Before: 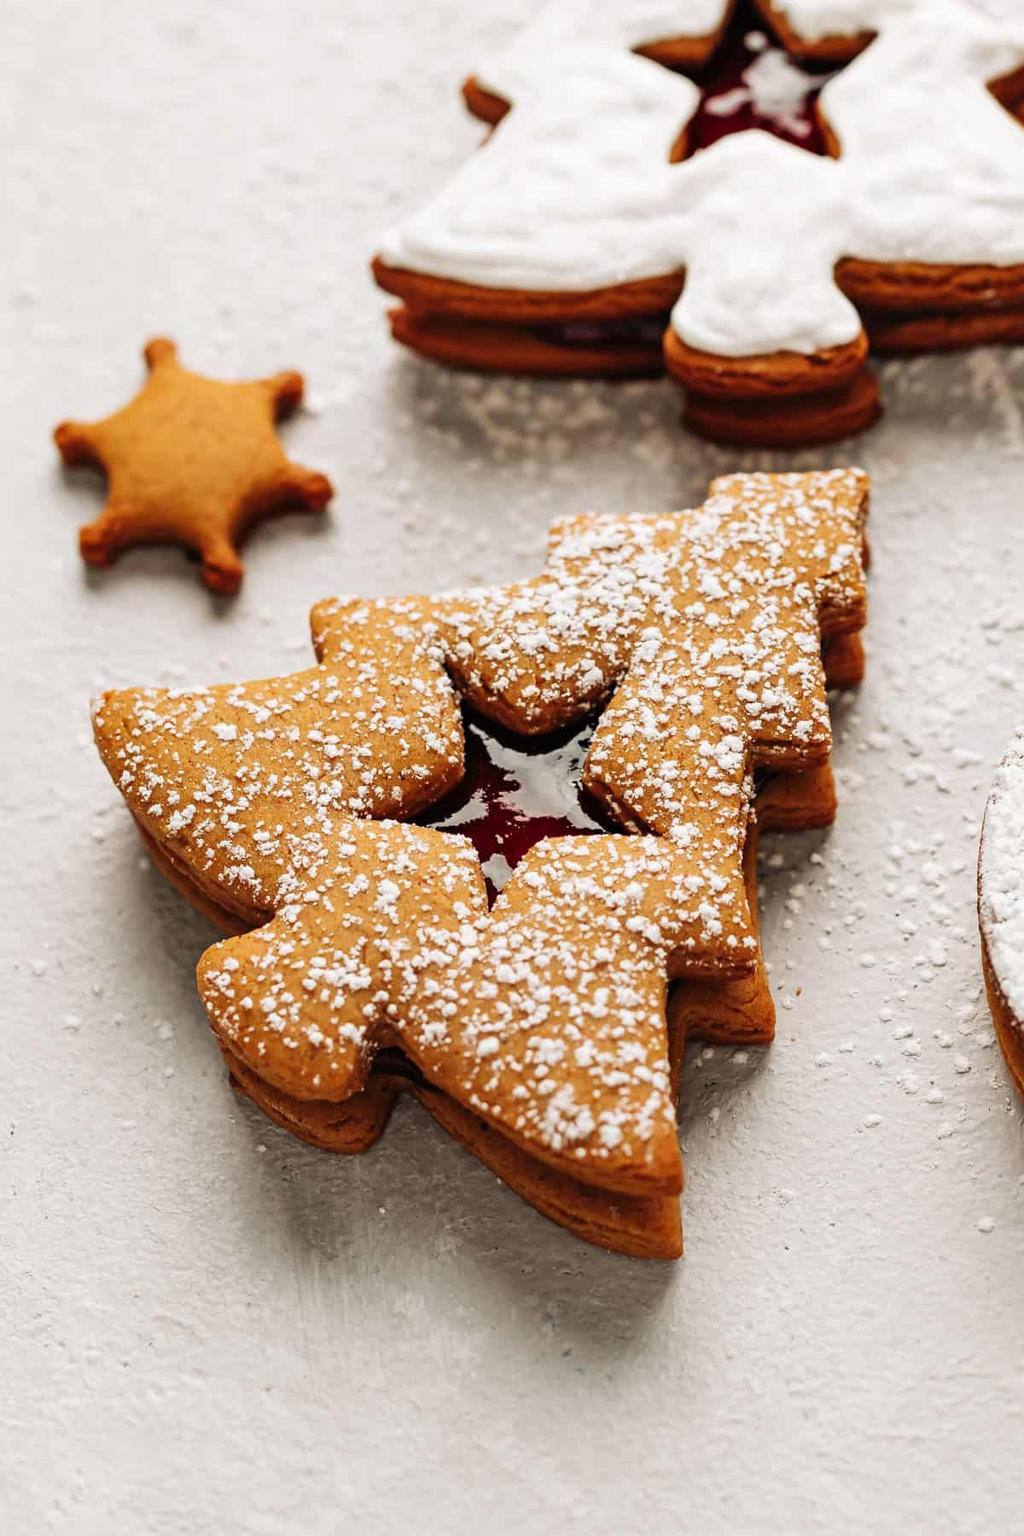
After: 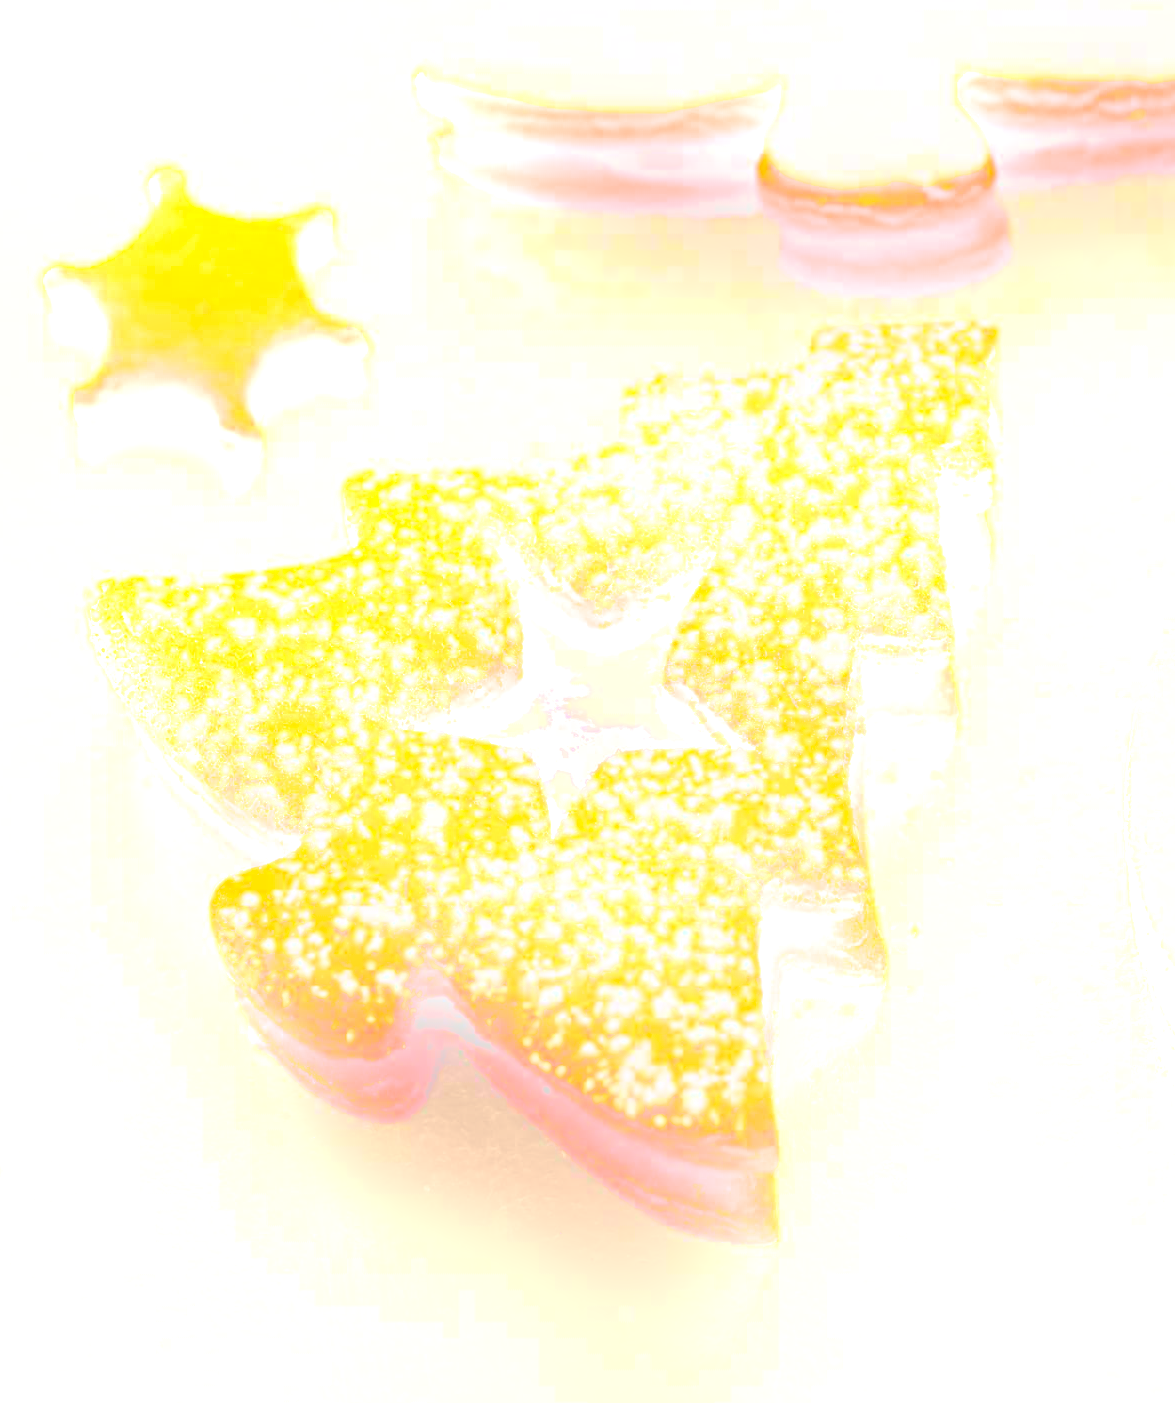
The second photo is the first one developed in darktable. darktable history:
velvia: on, module defaults
contrast brightness saturation: contrast 0.26, brightness 0.02, saturation 0.87
bloom: size 25%, threshold 5%, strength 90%
shadows and highlights: soften with gaussian
crop and rotate: left 1.814%, top 12.818%, right 0.25%, bottom 9.225%
